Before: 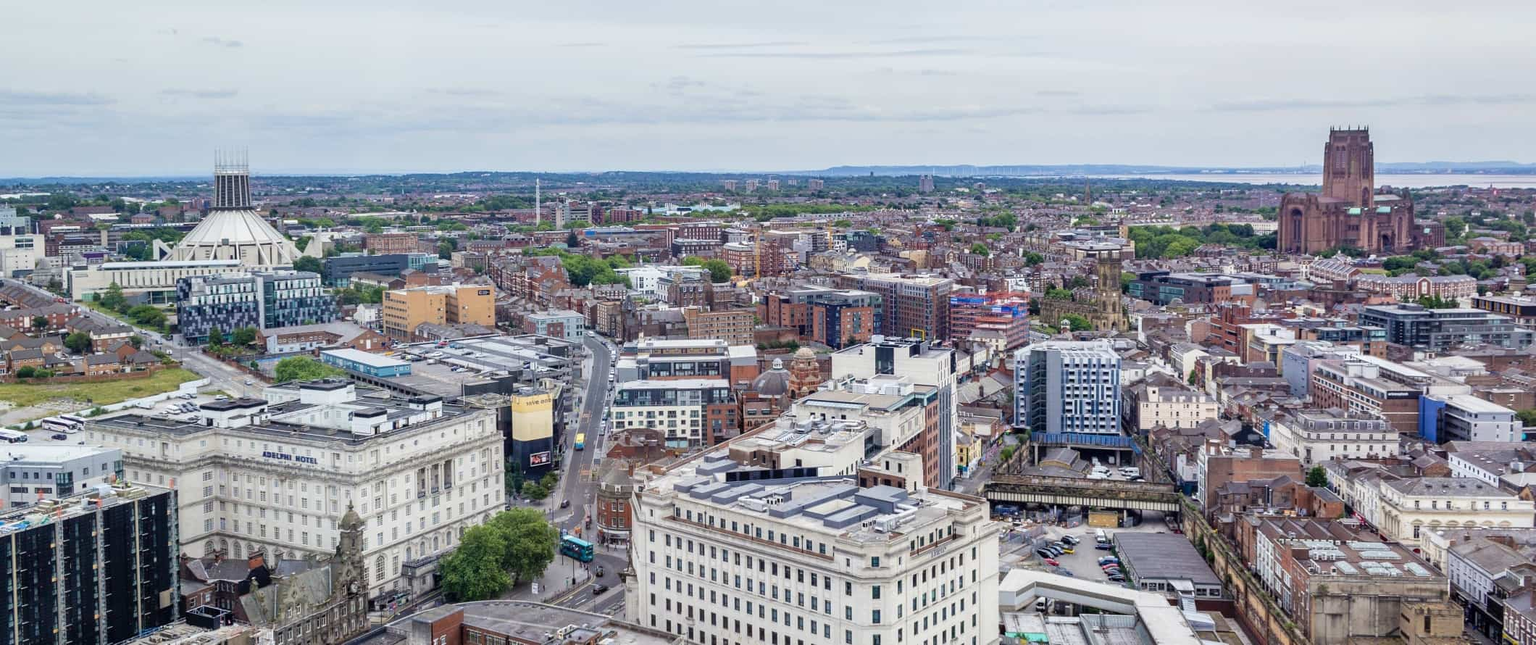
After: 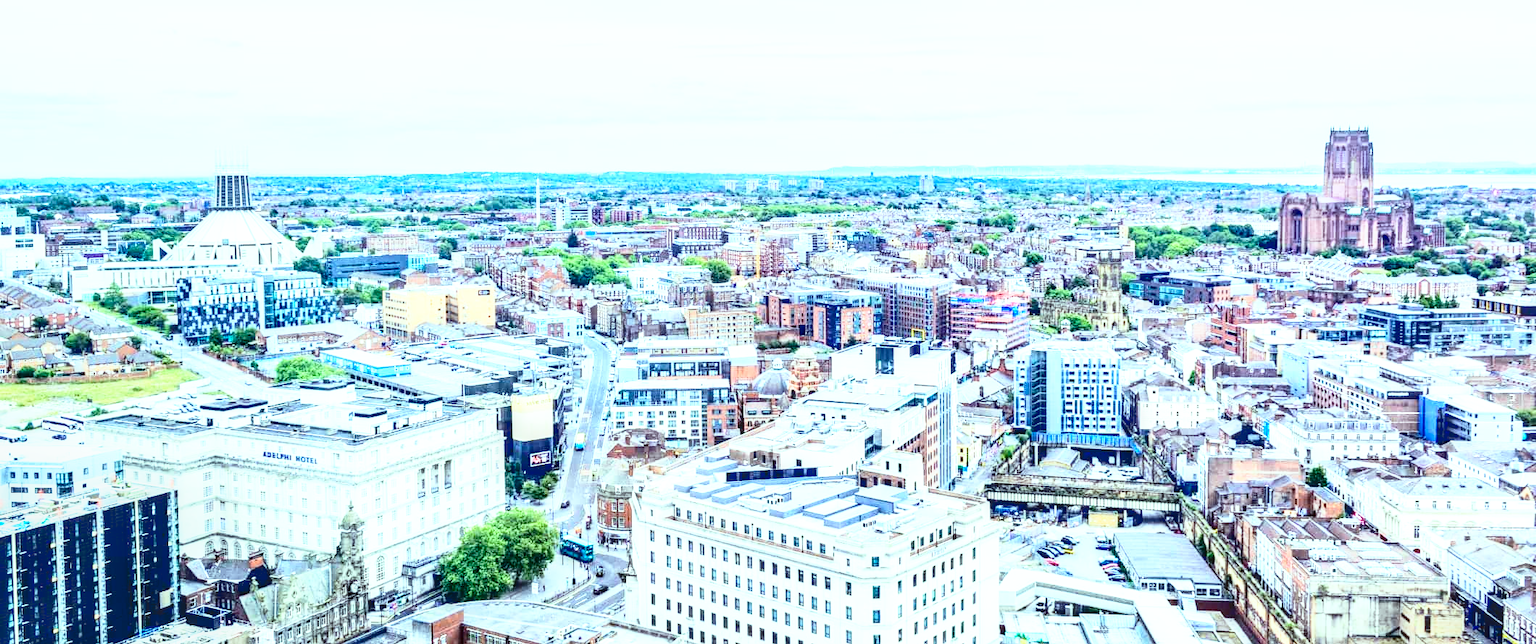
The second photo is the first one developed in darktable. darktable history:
white balance: emerald 1
tone curve: curves: ch0 [(0, 0.058) (0.198, 0.188) (0.512, 0.582) (0.625, 0.754) (0.81, 0.934) (1, 1)], color space Lab, linked channels, preserve colors none
local contrast: detail 130%
color balance rgb: shadows lift › chroma 7.23%, shadows lift › hue 246.48°, highlights gain › chroma 5.38%, highlights gain › hue 196.93°, white fulcrum 1 EV
exposure: exposure 0.2 EV, compensate highlight preservation false
base curve: curves: ch0 [(0, 0) (0.012, 0.01) (0.073, 0.168) (0.31, 0.711) (0.645, 0.957) (1, 1)], preserve colors none
